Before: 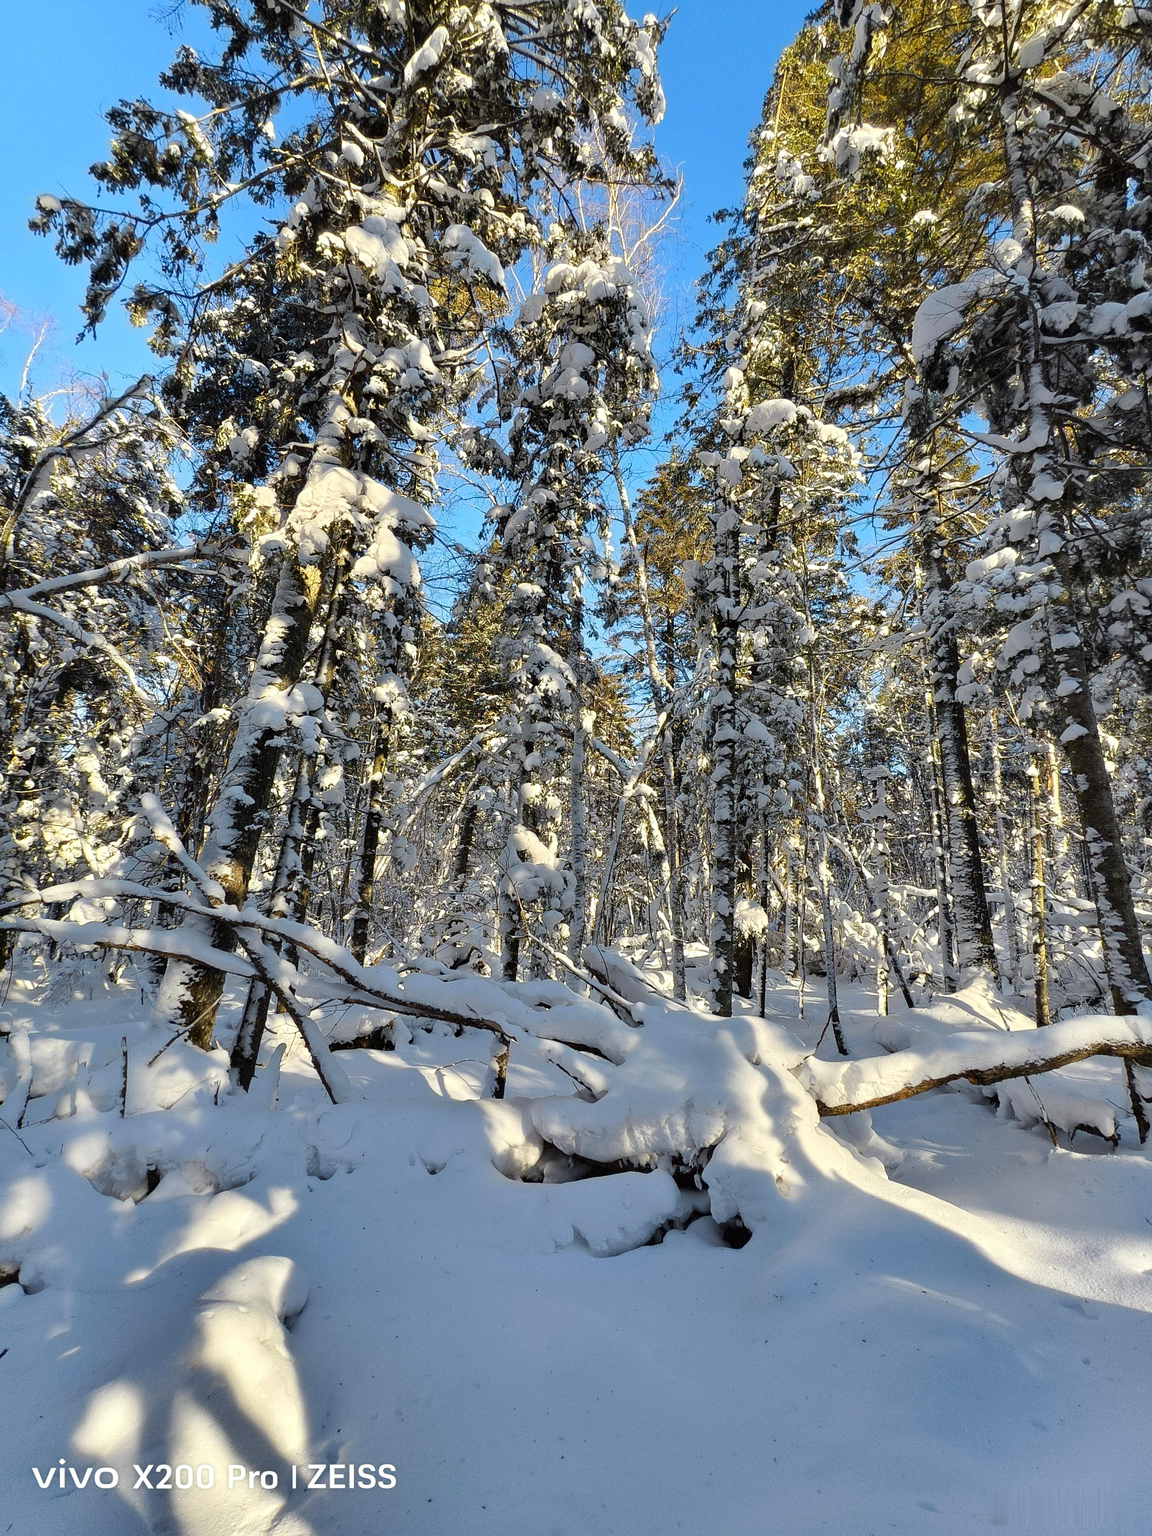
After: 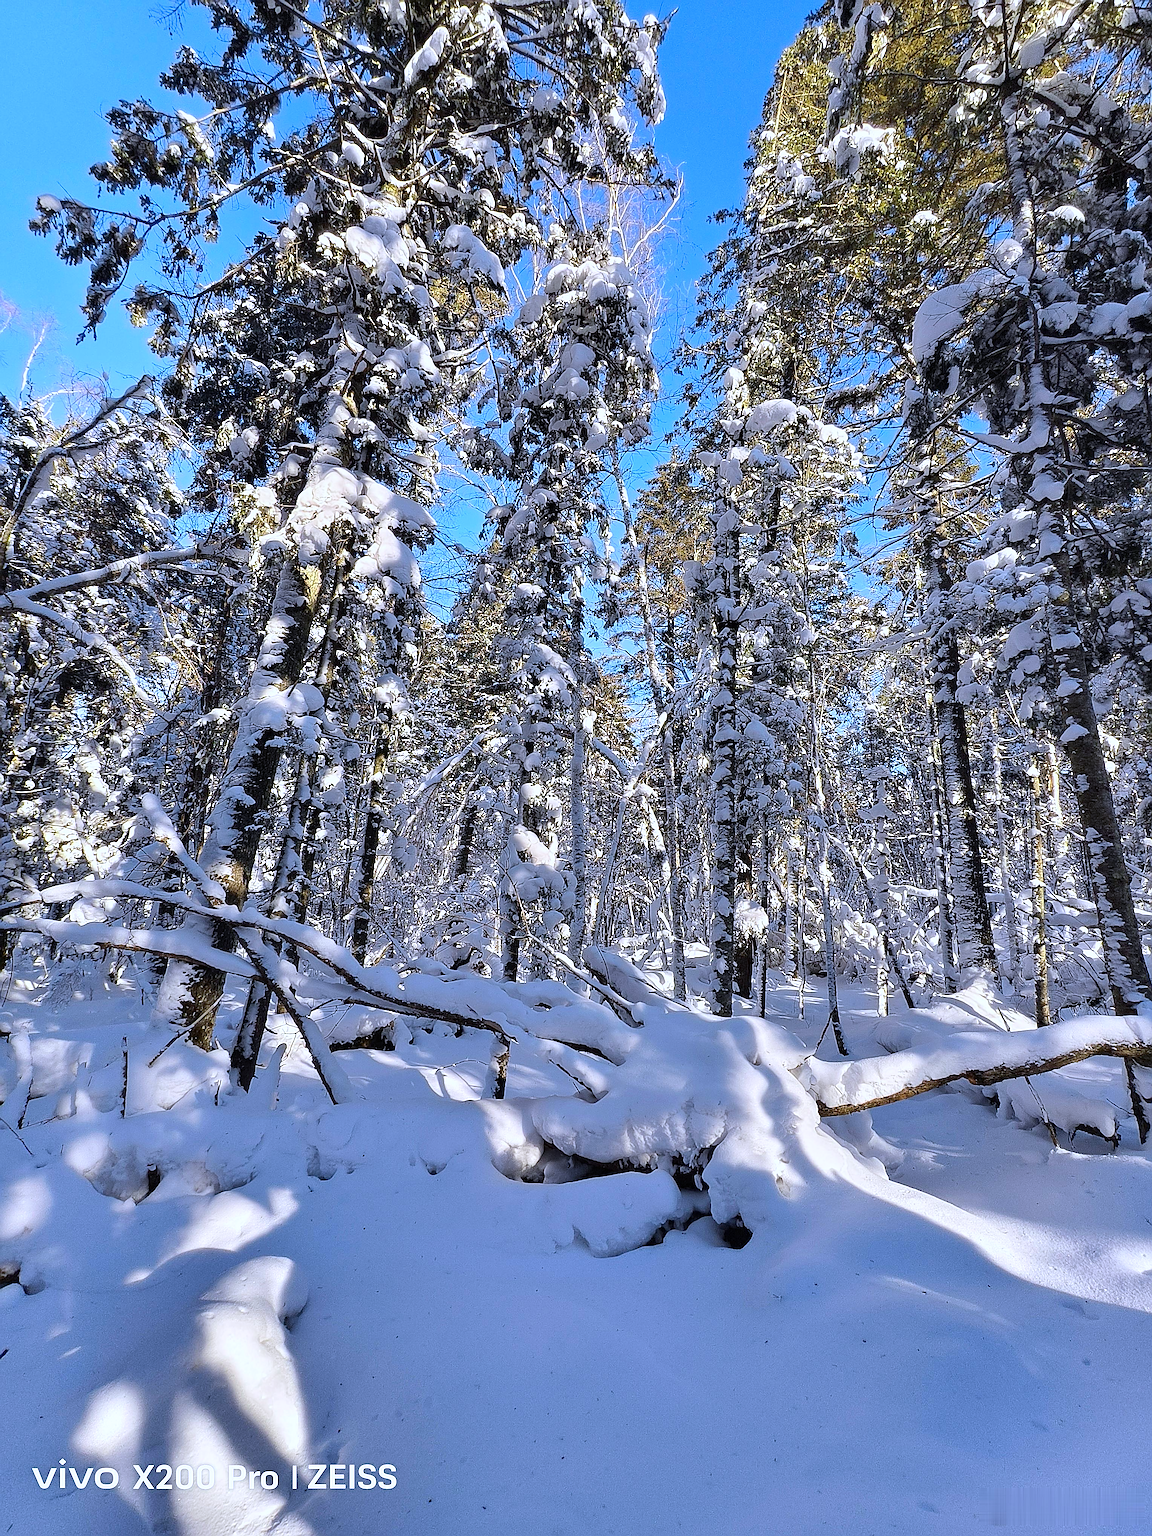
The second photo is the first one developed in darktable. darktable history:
color calibration: illuminant as shot in camera, x 0.379, y 0.397, temperature 4147.05 K
sharpen: radius 1.669, amount 1.306
